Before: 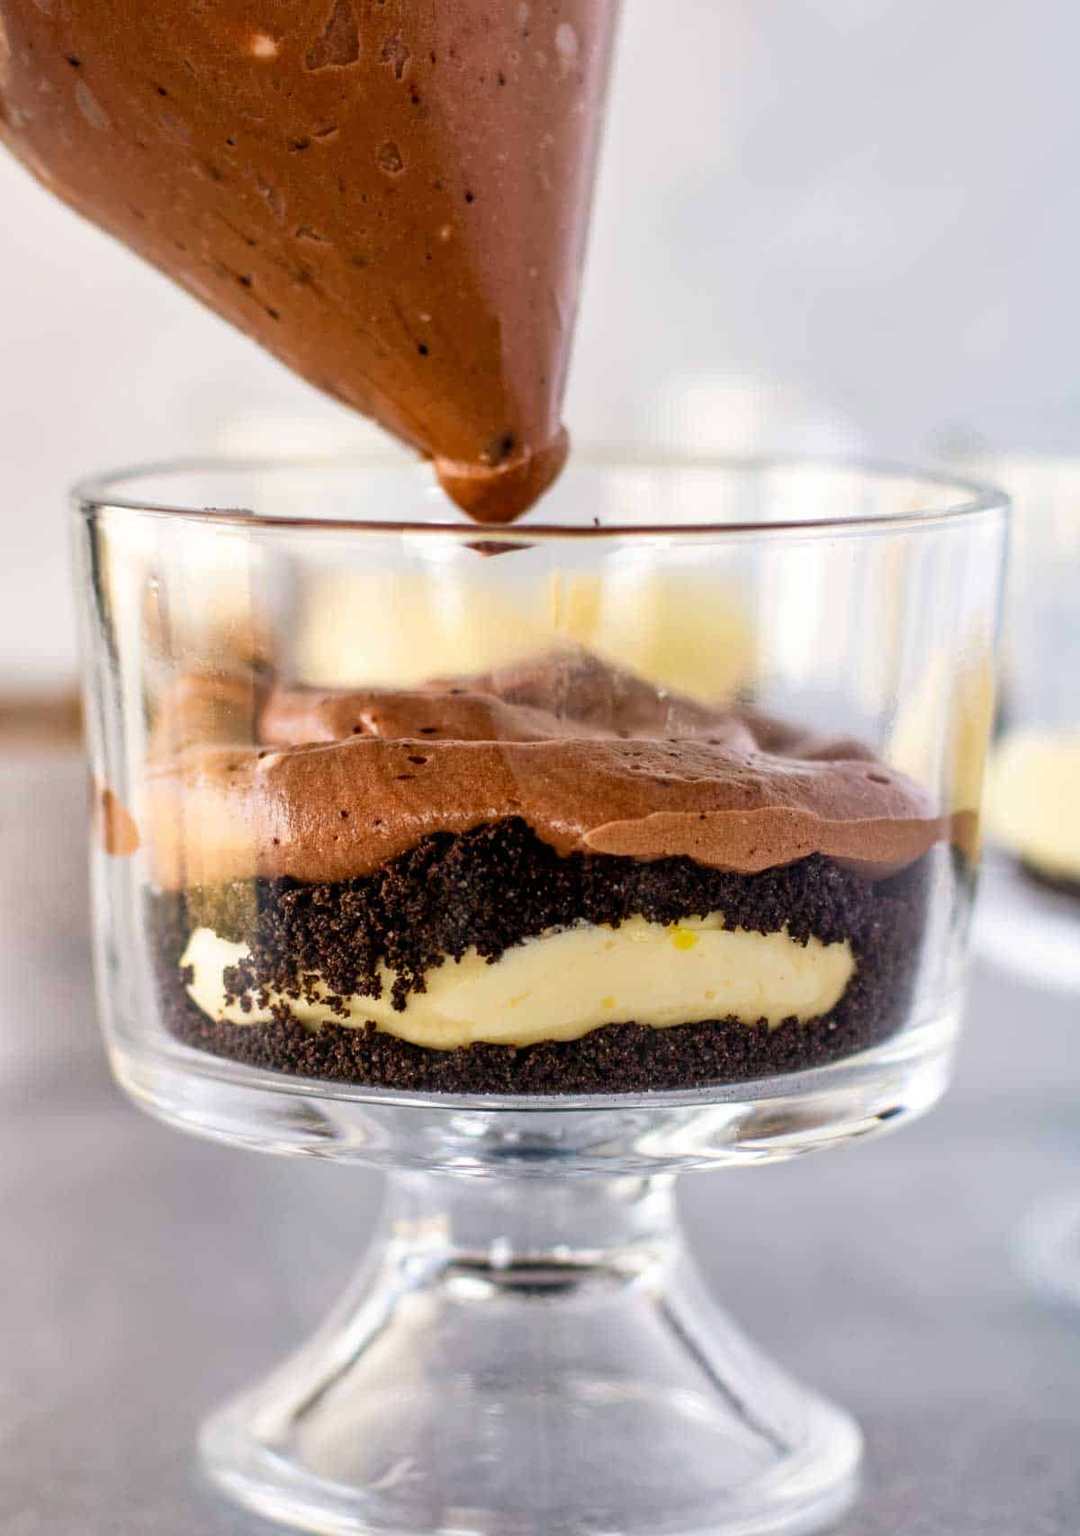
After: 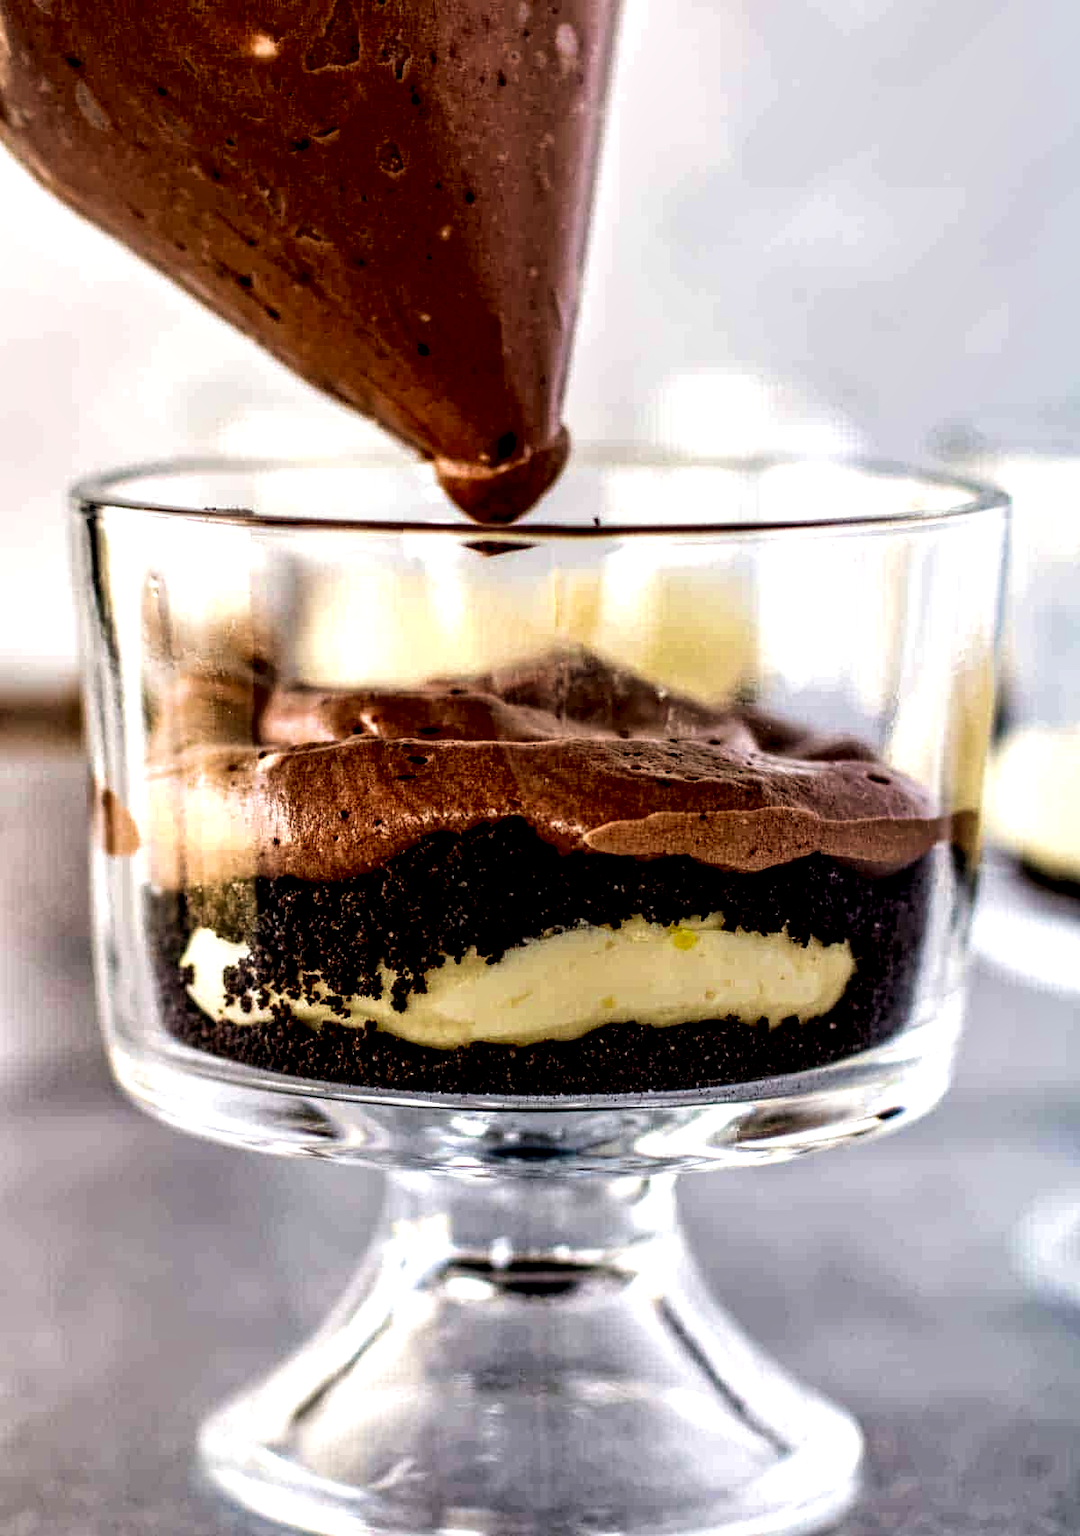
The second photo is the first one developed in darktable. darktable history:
local contrast: shadows 185%, detail 225%
velvia: on, module defaults
